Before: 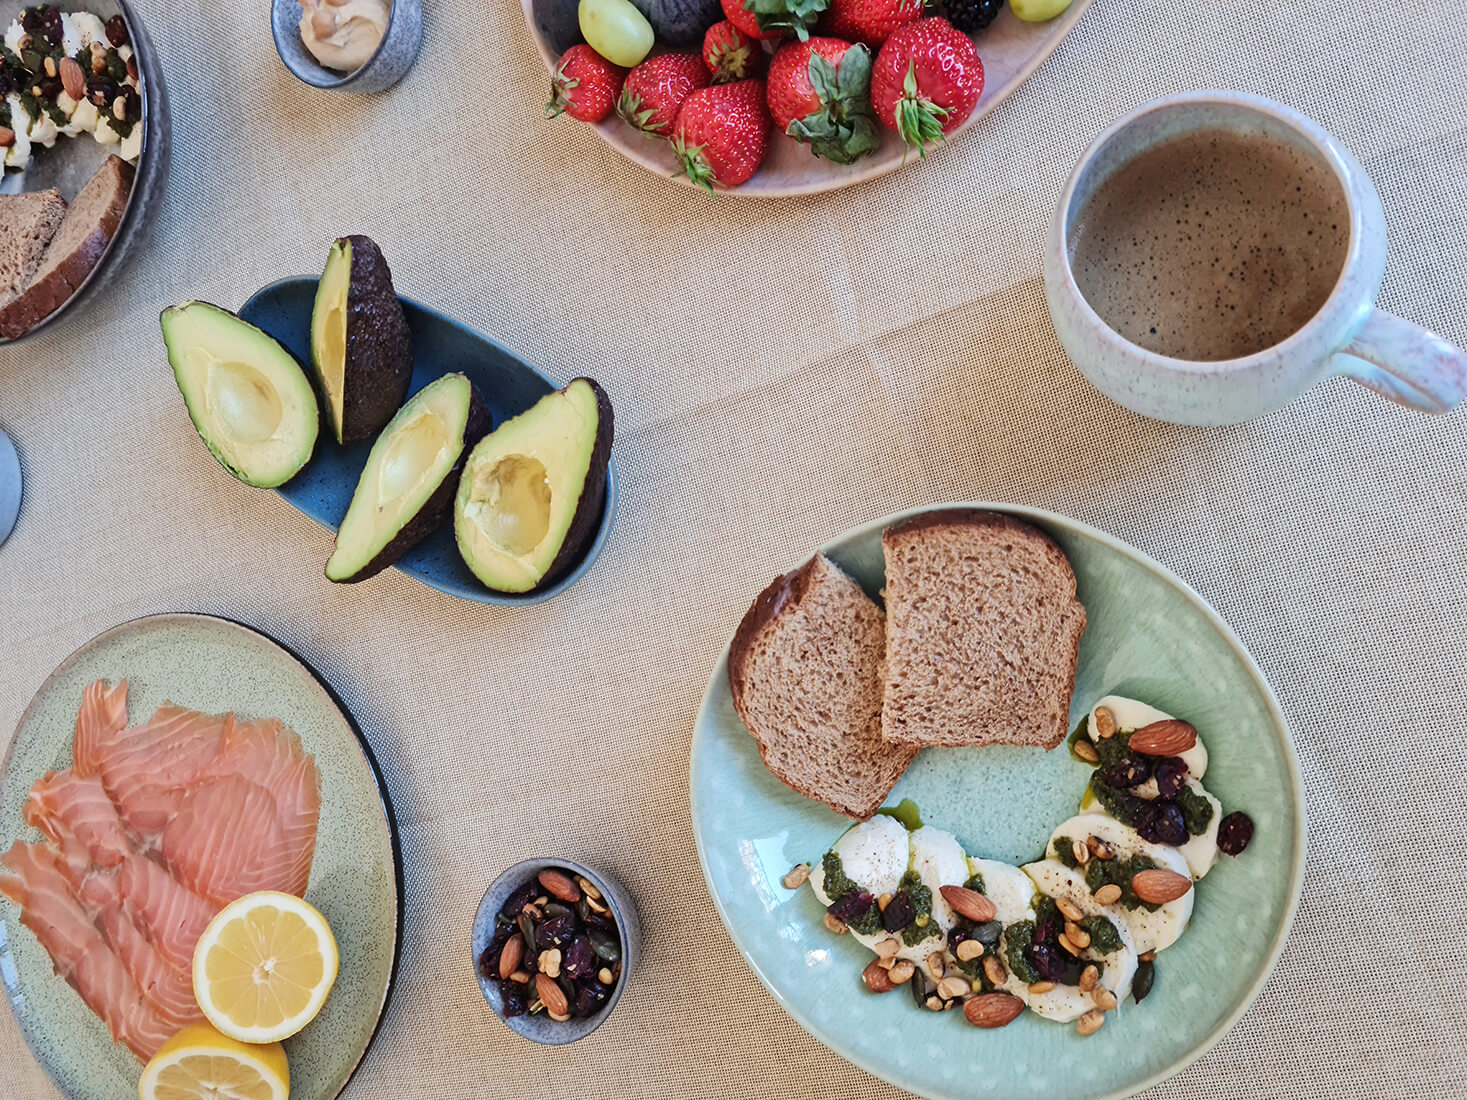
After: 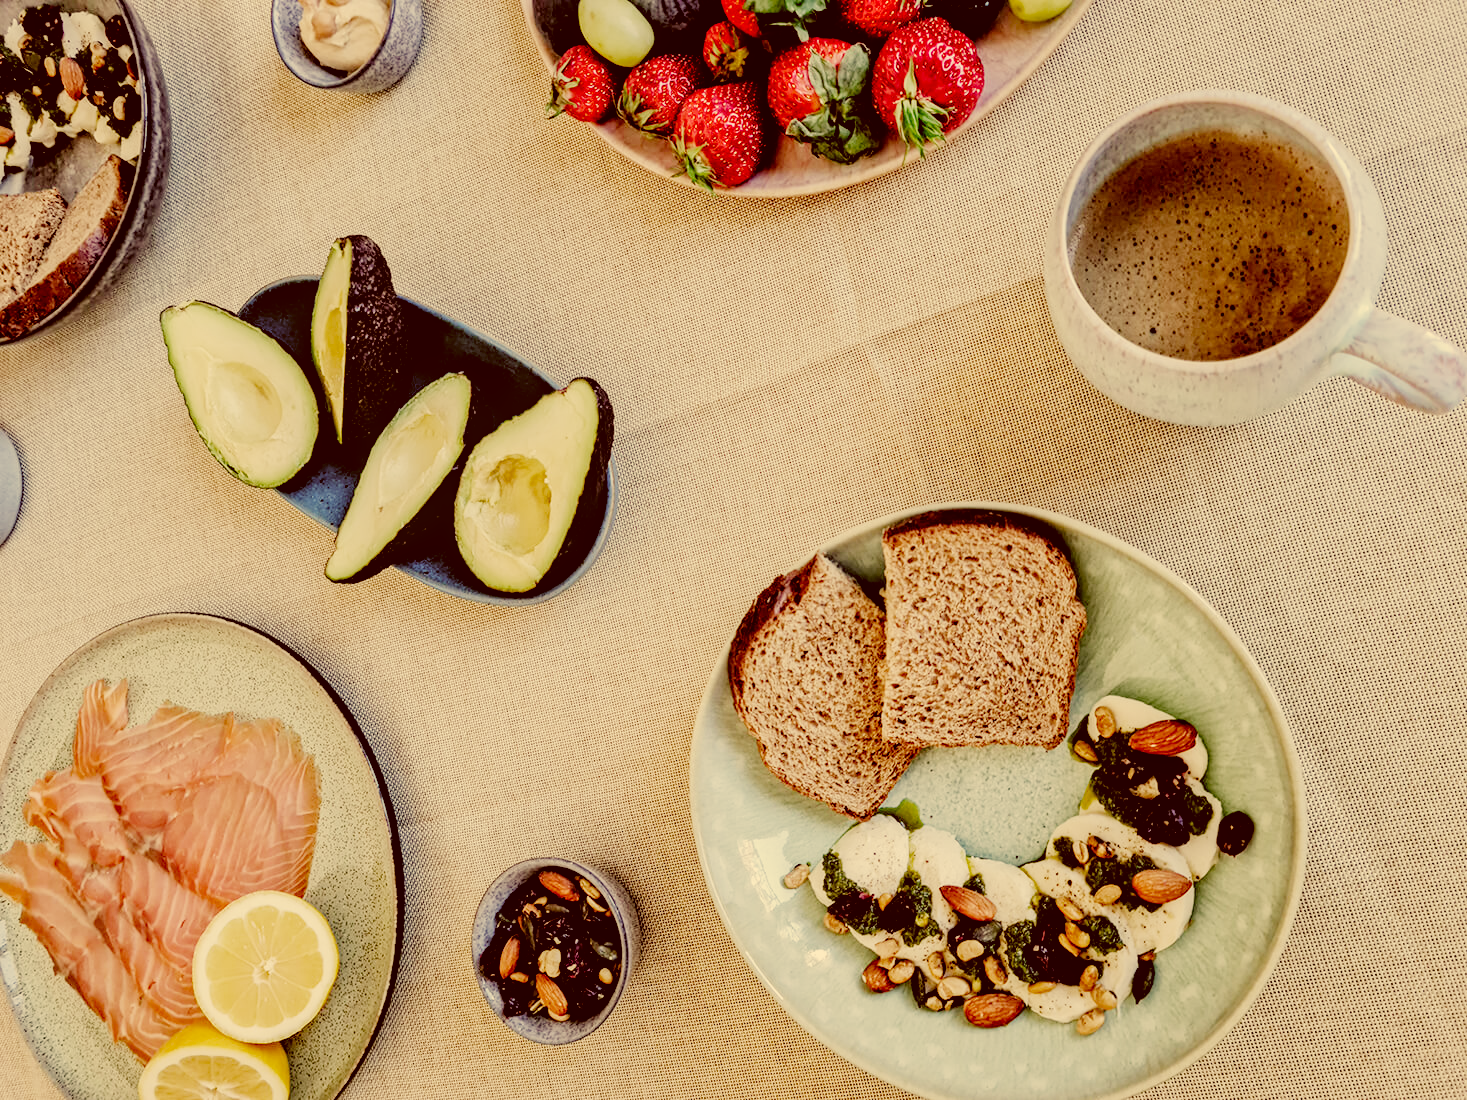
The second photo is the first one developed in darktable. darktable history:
exposure: black level correction 0.001, exposure 0.5 EV, compensate exposure bias true, compensate highlight preservation false
local contrast: detail 130%
filmic rgb: black relative exposure -2.85 EV, white relative exposure 4.56 EV, hardness 1.77, contrast 1.25, preserve chrominance no, color science v5 (2021)
color correction: highlights a* 1.12, highlights b* 24.26, shadows a* 15.58, shadows b* 24.26
